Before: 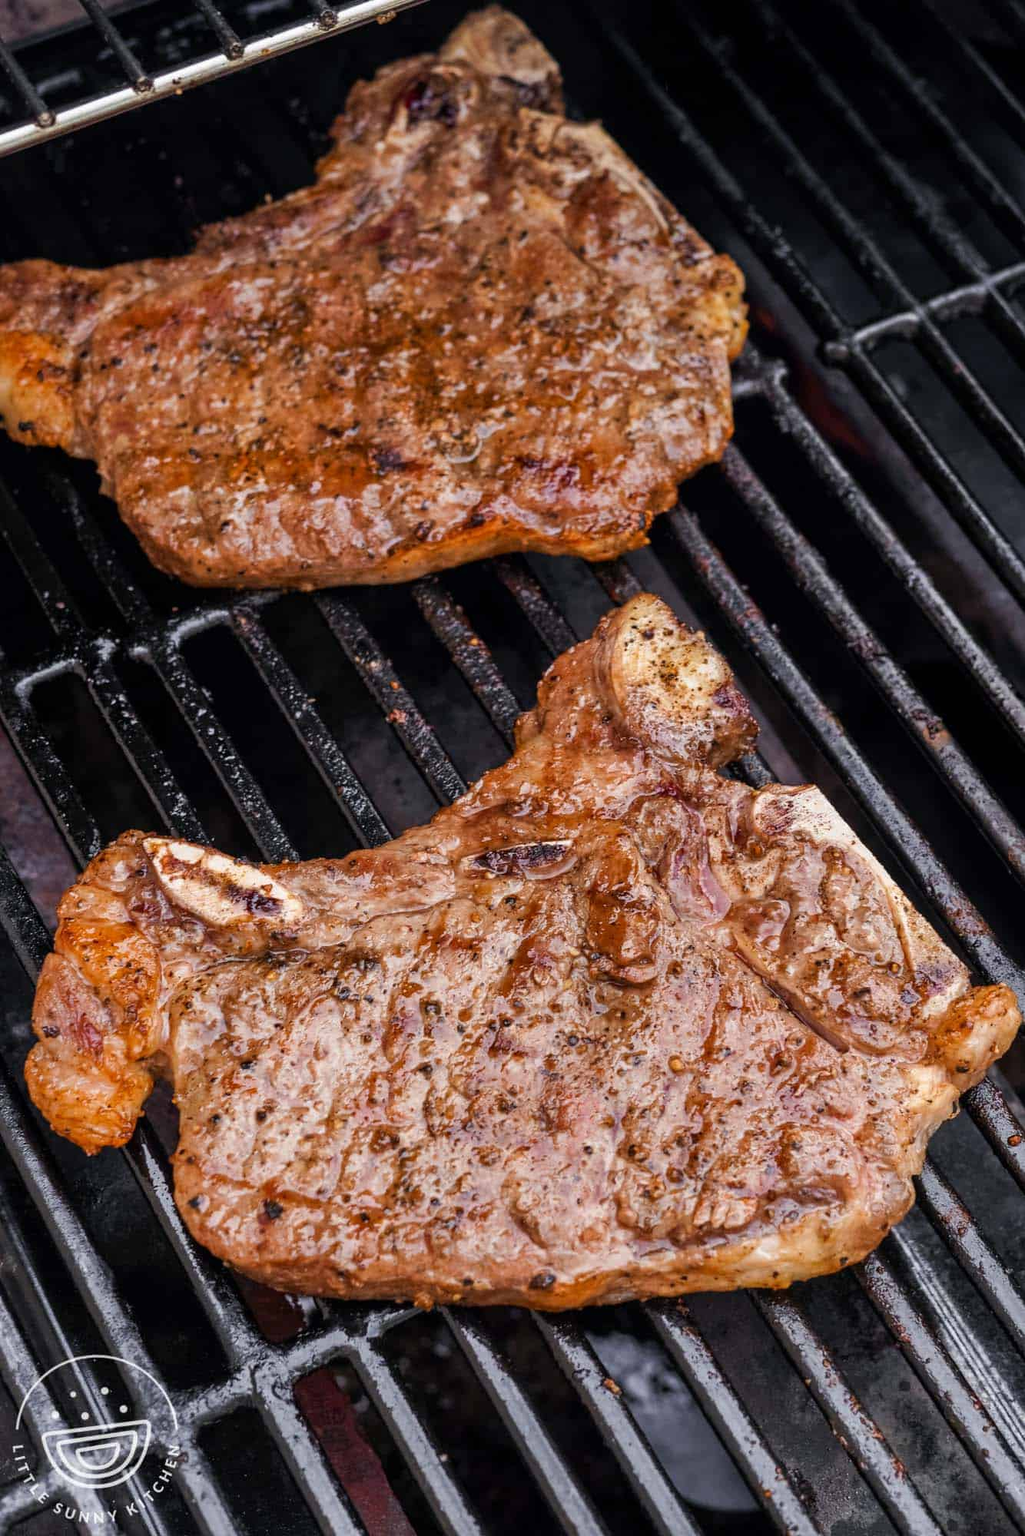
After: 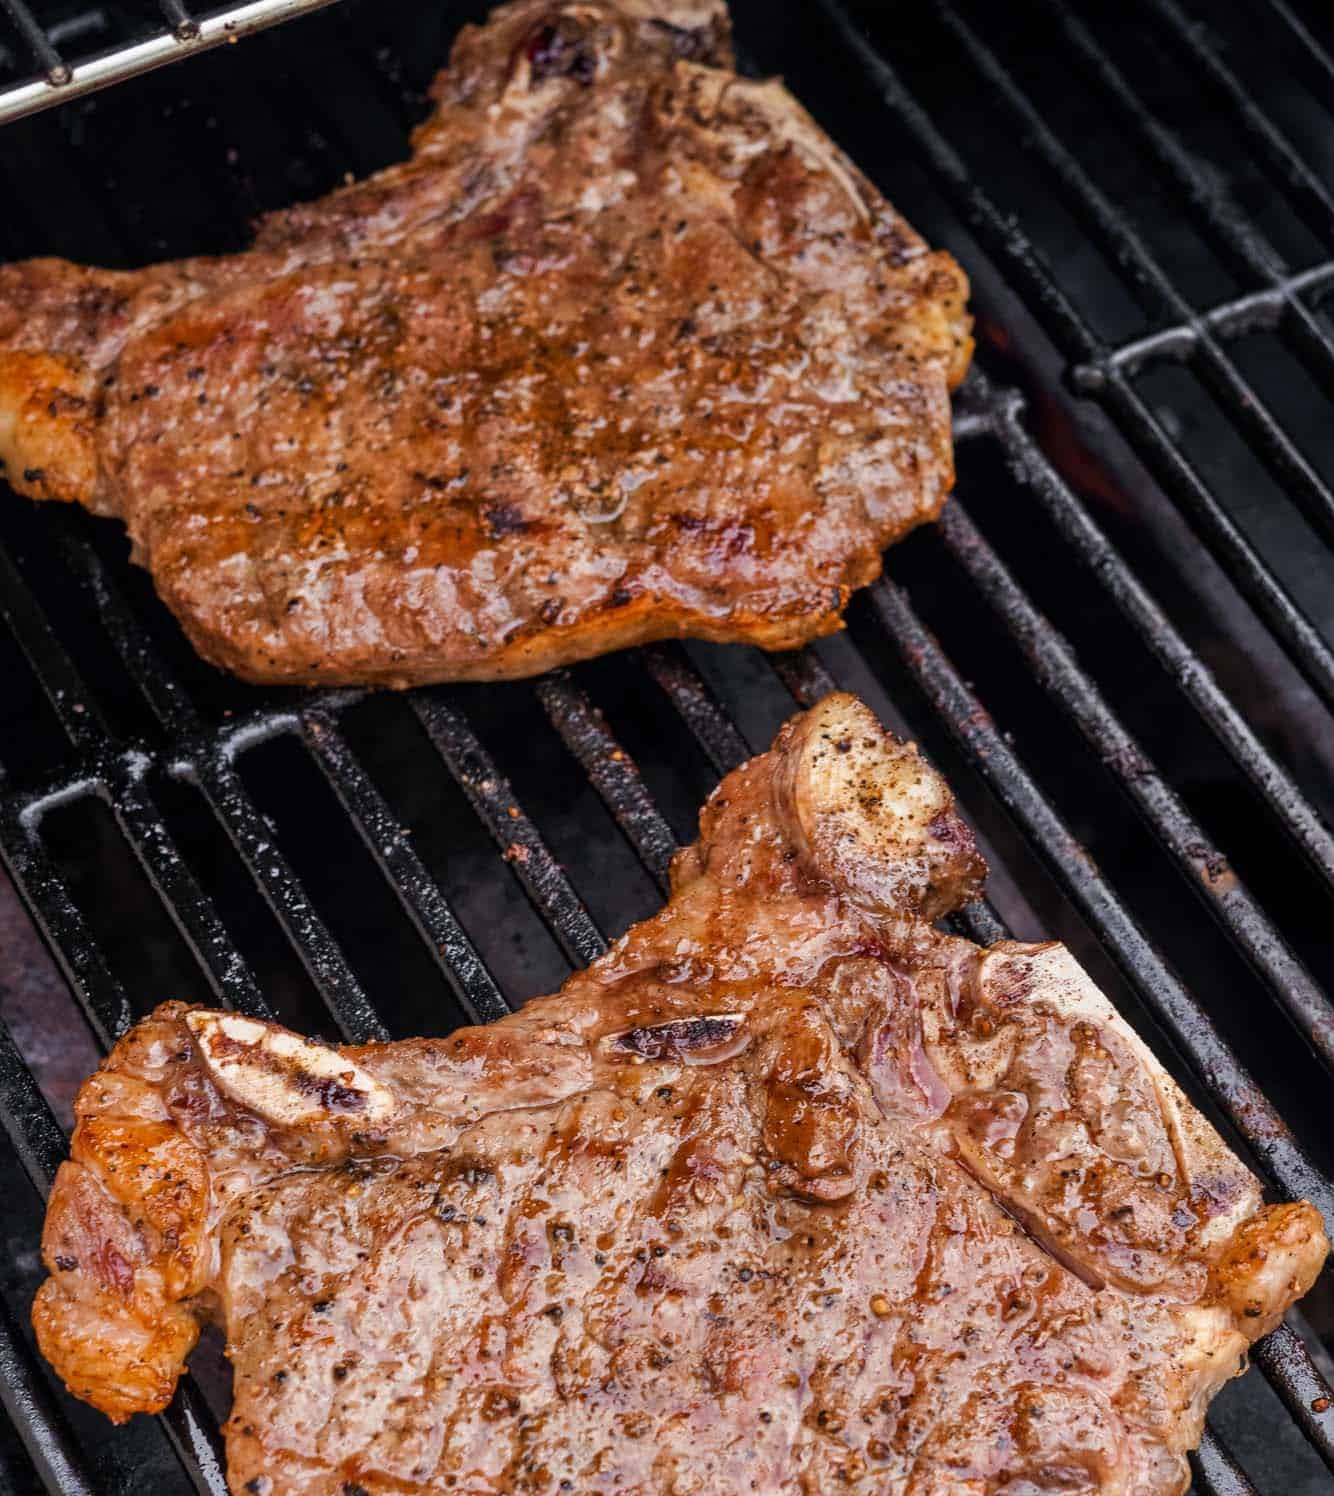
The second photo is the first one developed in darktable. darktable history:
crop: top 4.016%, bottom 21.169%
